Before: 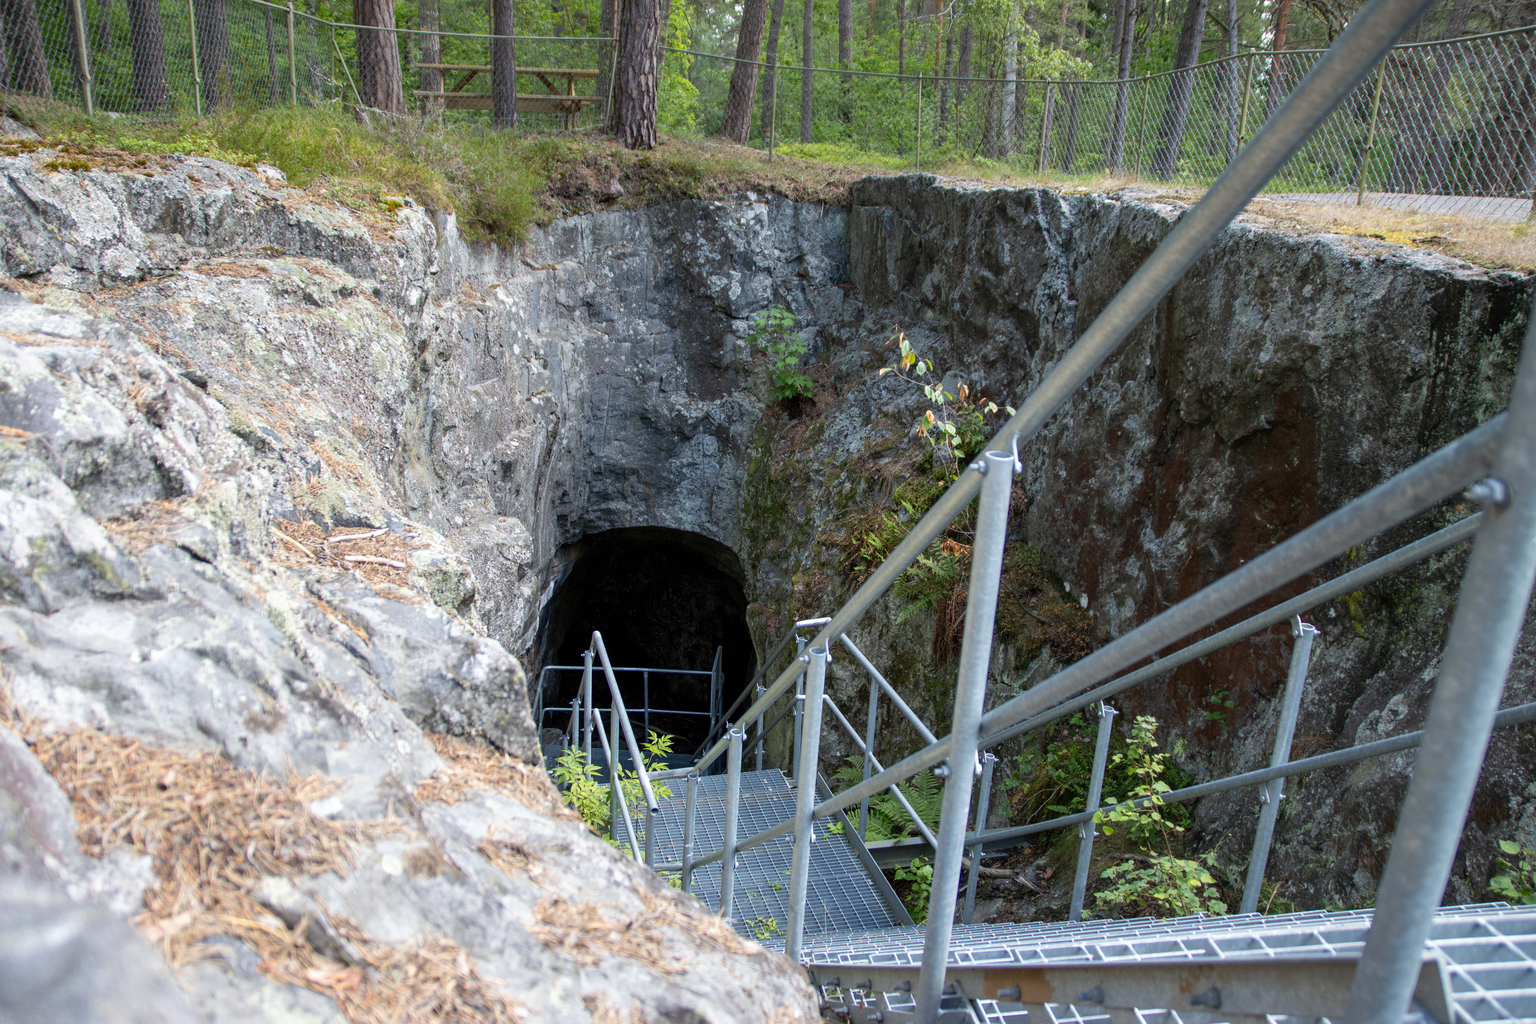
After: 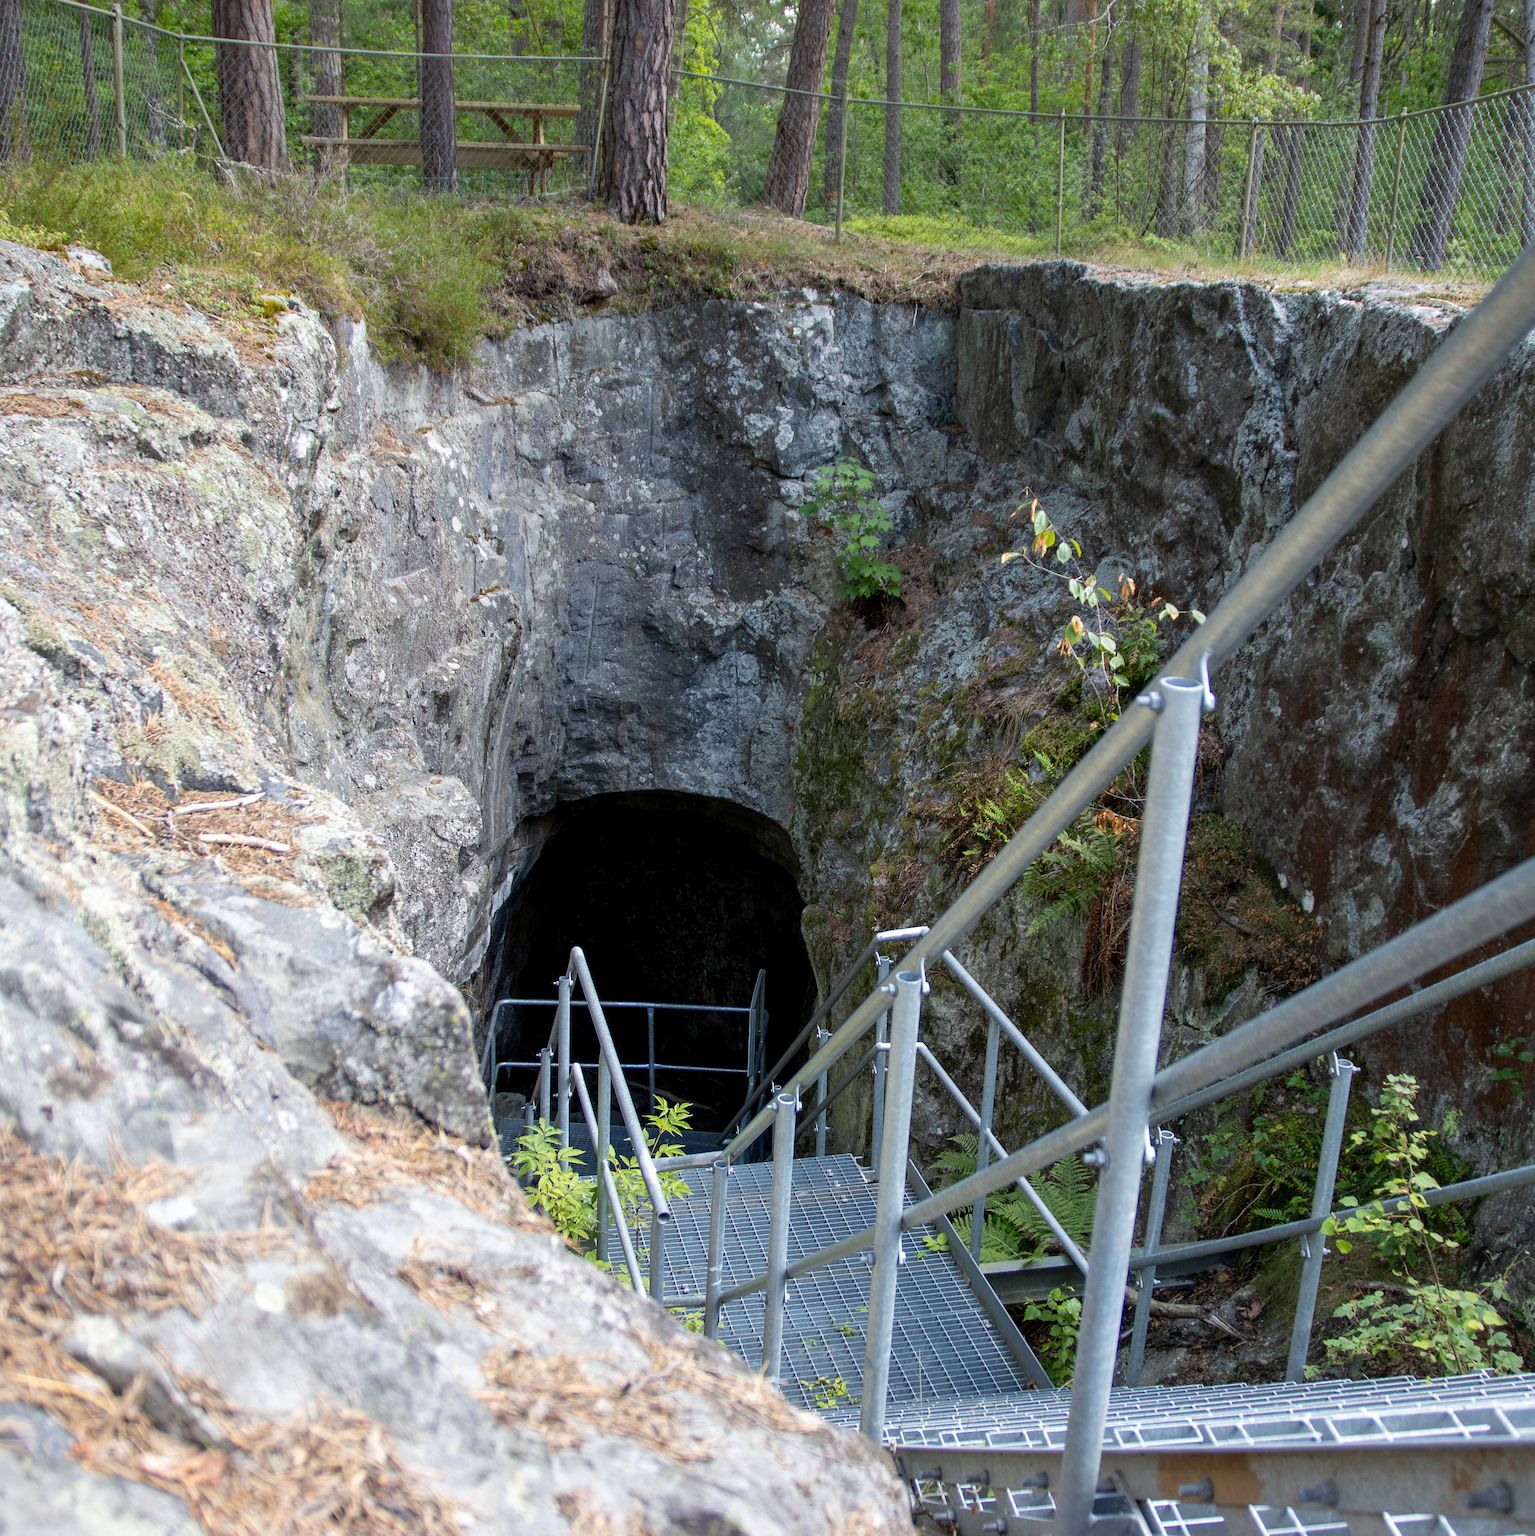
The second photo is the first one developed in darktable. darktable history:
exposure: black level correction 0.001, compensate highlight preservation false
sharpen: amount 0.201
crop and rotate: left 13.835%, right 19.527%
